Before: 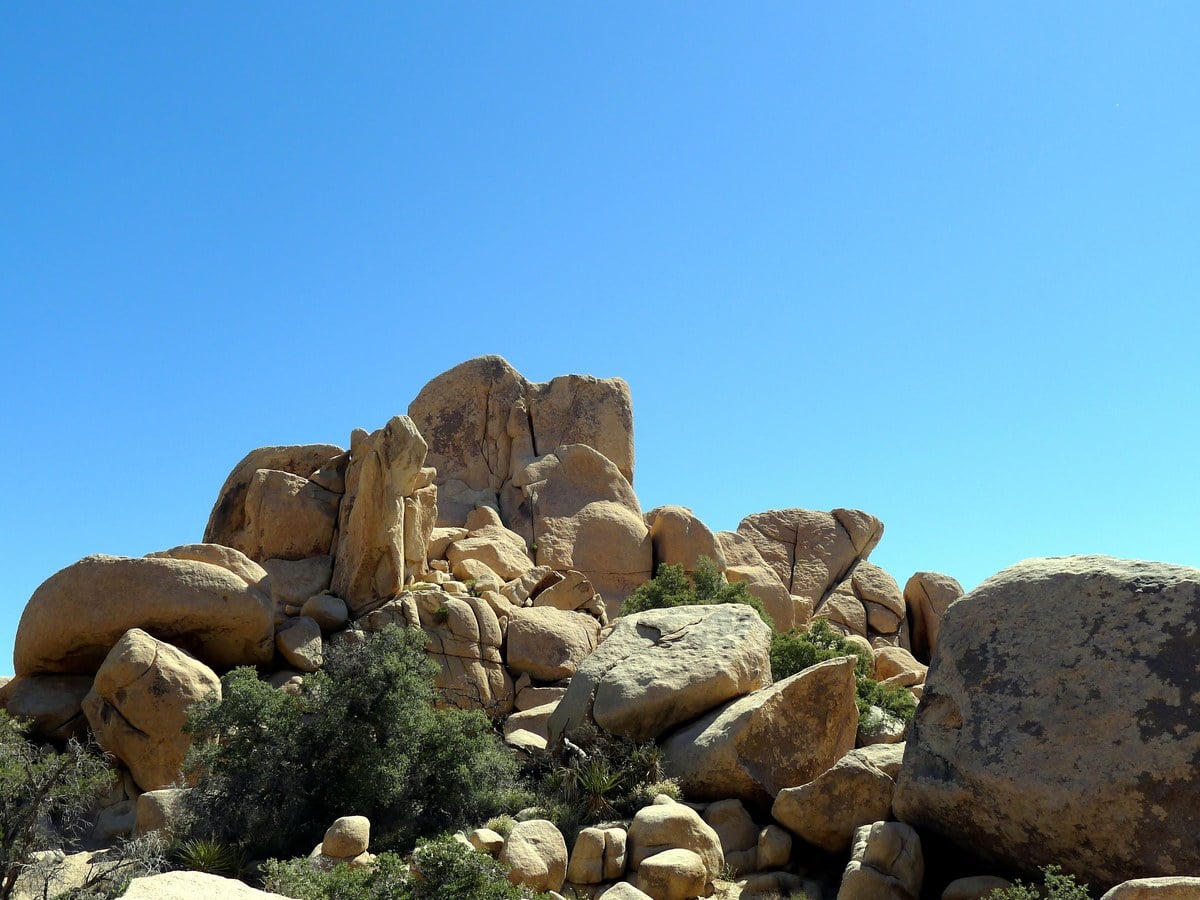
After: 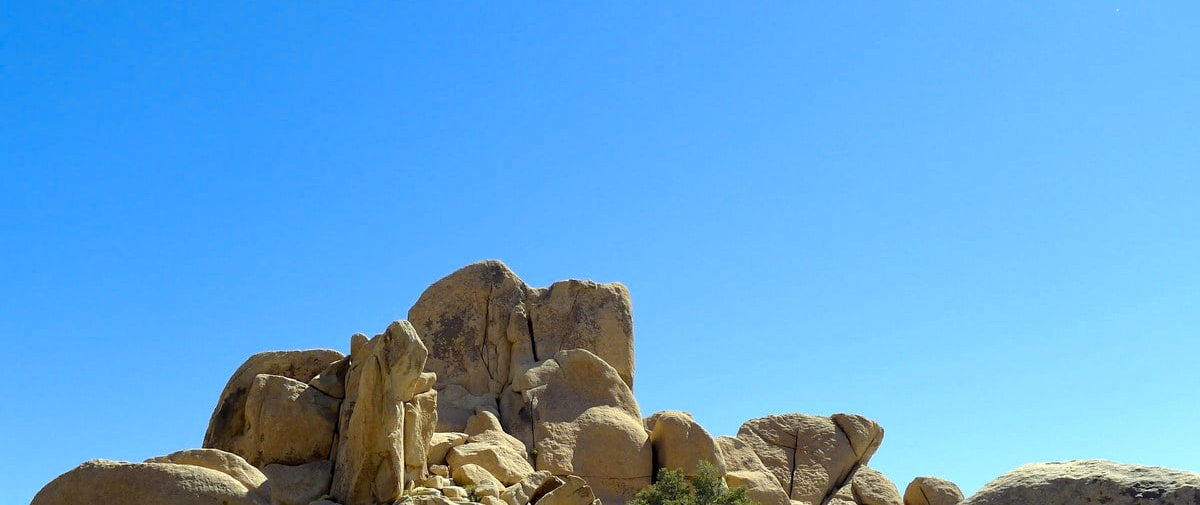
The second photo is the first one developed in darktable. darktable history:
crop and rotate: top 10.605%, bottom 33.274%
haze removal: adaptive false
color contrast: green-magenta contrast 0.8, blue-yellow contrast 1.1, unbound 0
white balance: red 0.988, blue 1.017
